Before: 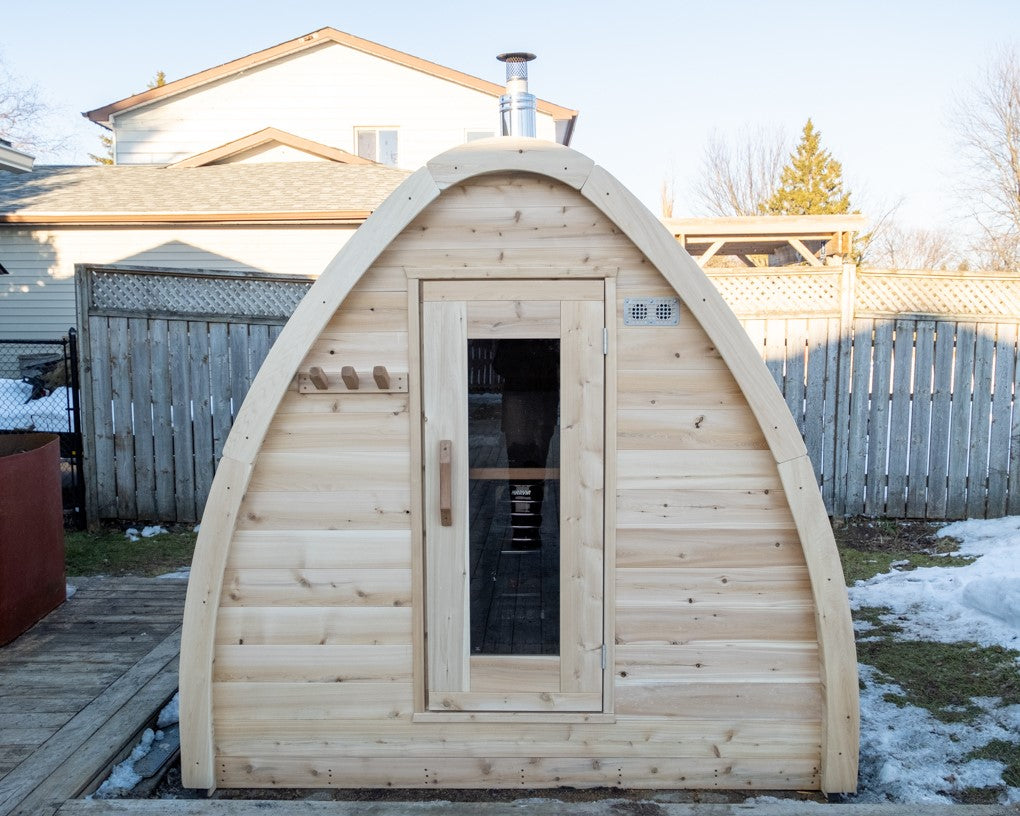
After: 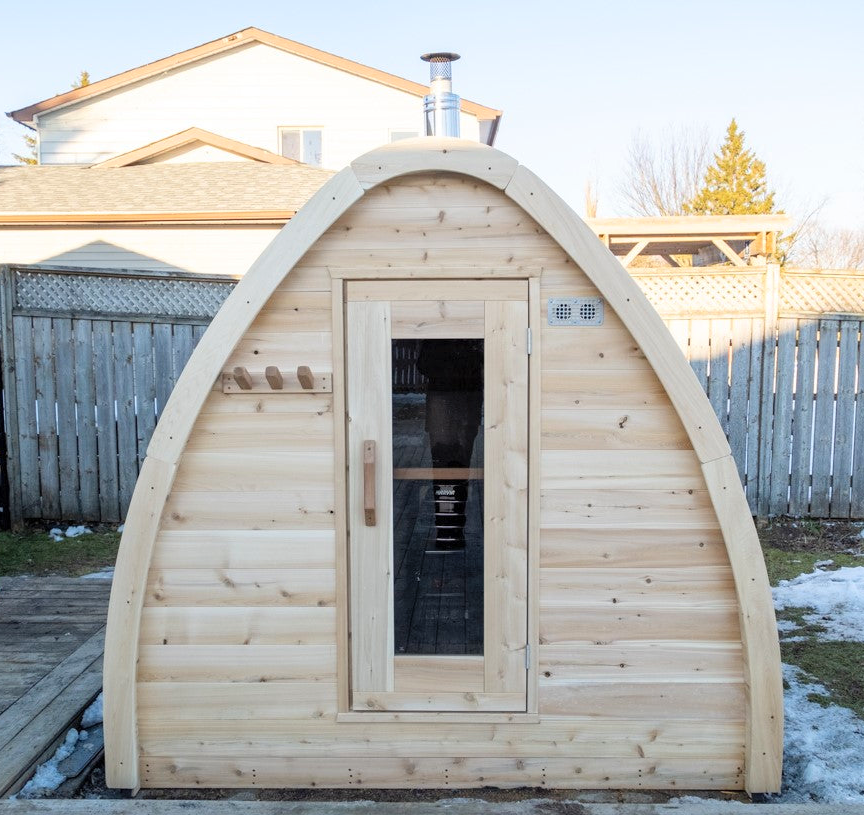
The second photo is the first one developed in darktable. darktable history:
contrast brightness saturation: contrast 0.033, brightness 0.069, saturation 0.121
crop: left 7.475%, right 7.813%
